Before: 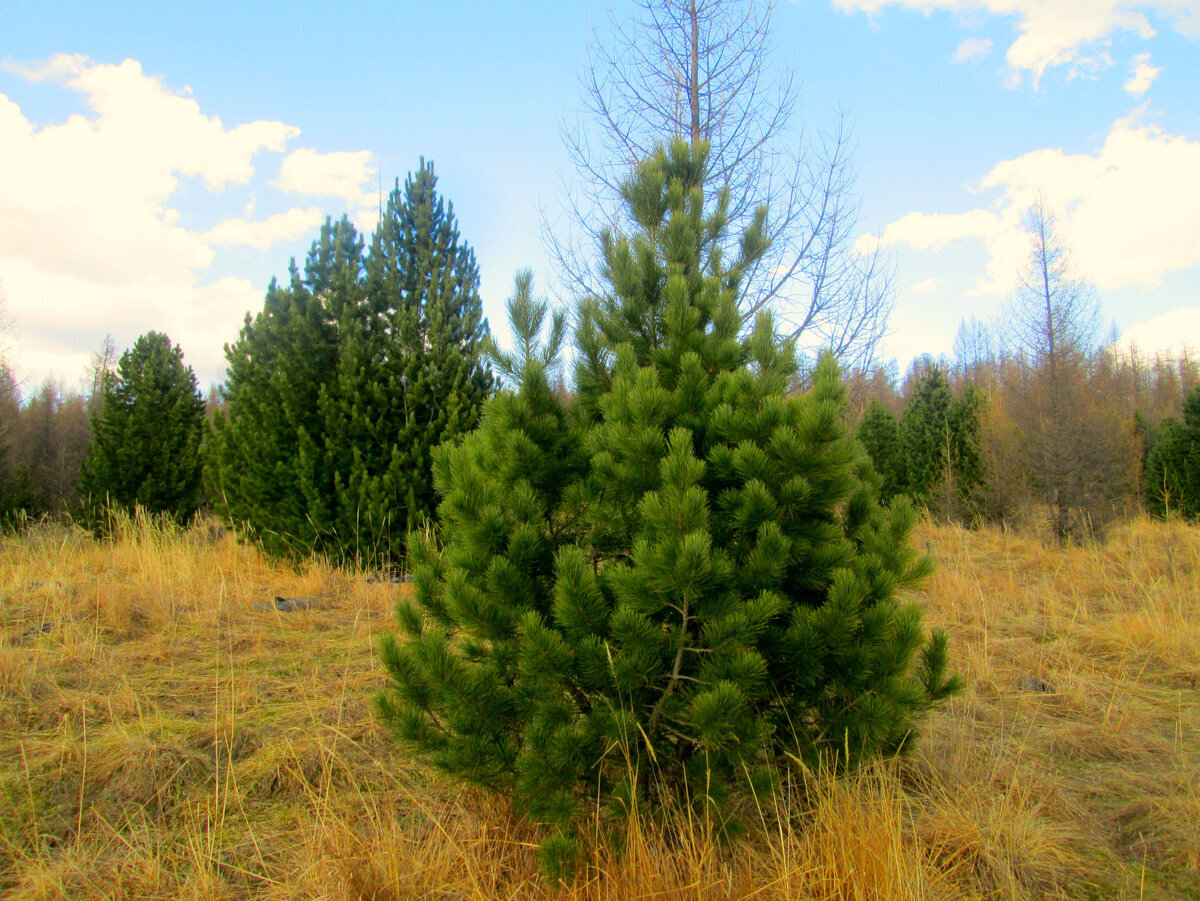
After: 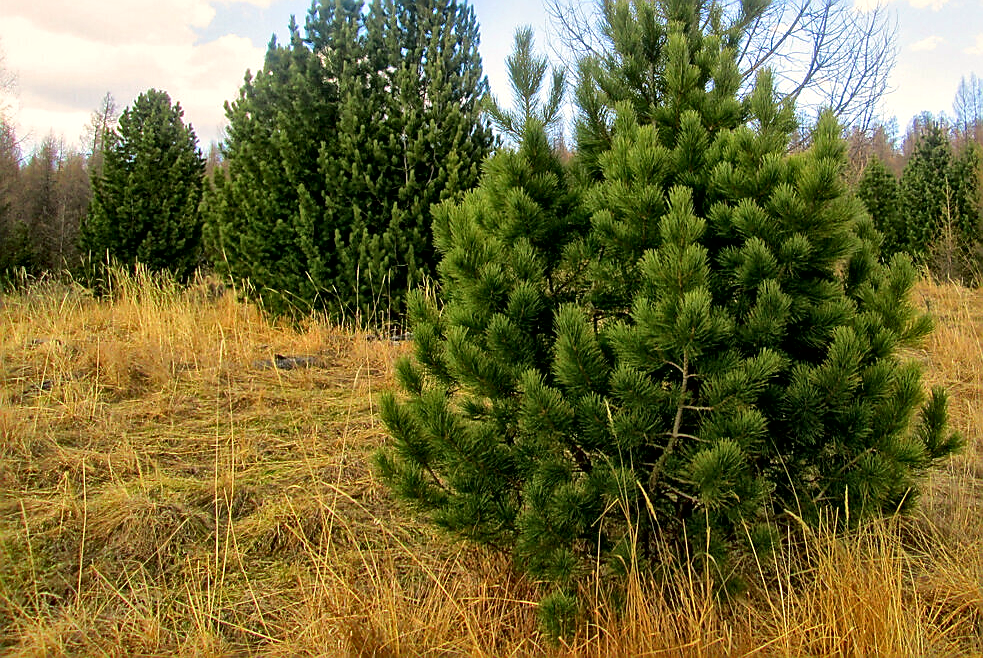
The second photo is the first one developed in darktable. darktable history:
crop: top 26.957%, right 18.037%
sharpen: radius 1.402, amount 1.25, threshold 0.705
color correction: highlights a* 3.1, highlights b* -1.17, shadows a* -0.095, shadows b* 2.42, saturation 0.979
local contrast: mode bilateral grid, contrast 20, coarseness 19, detail 163%, midtone range 0.2
